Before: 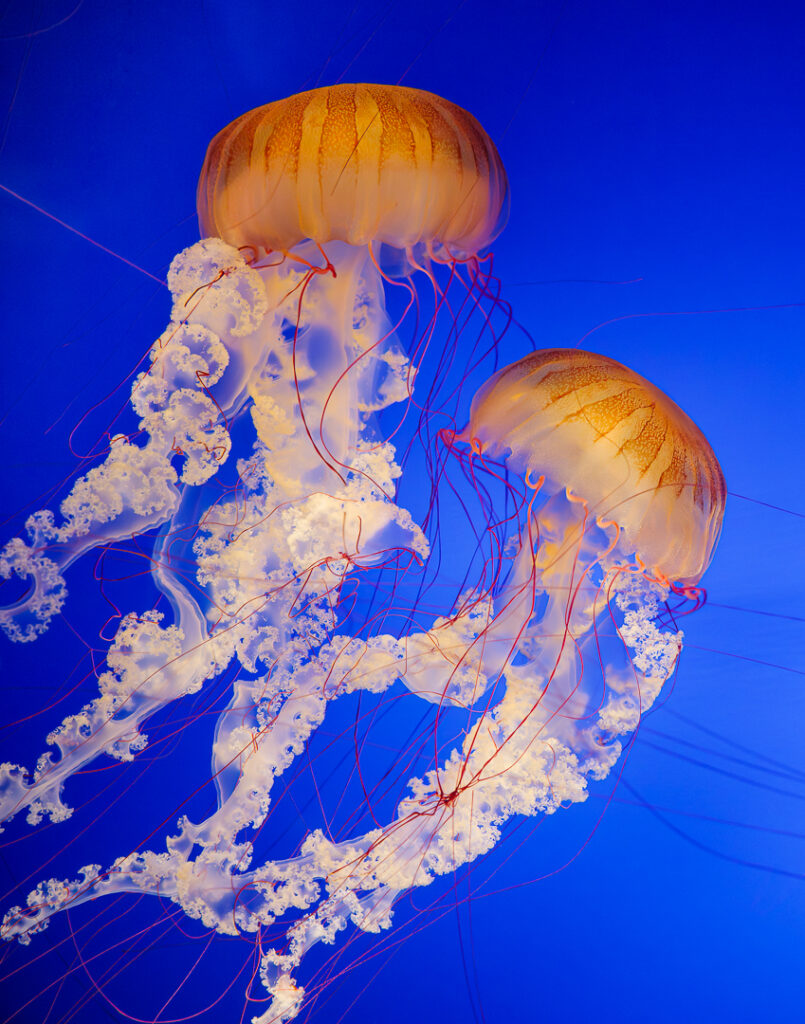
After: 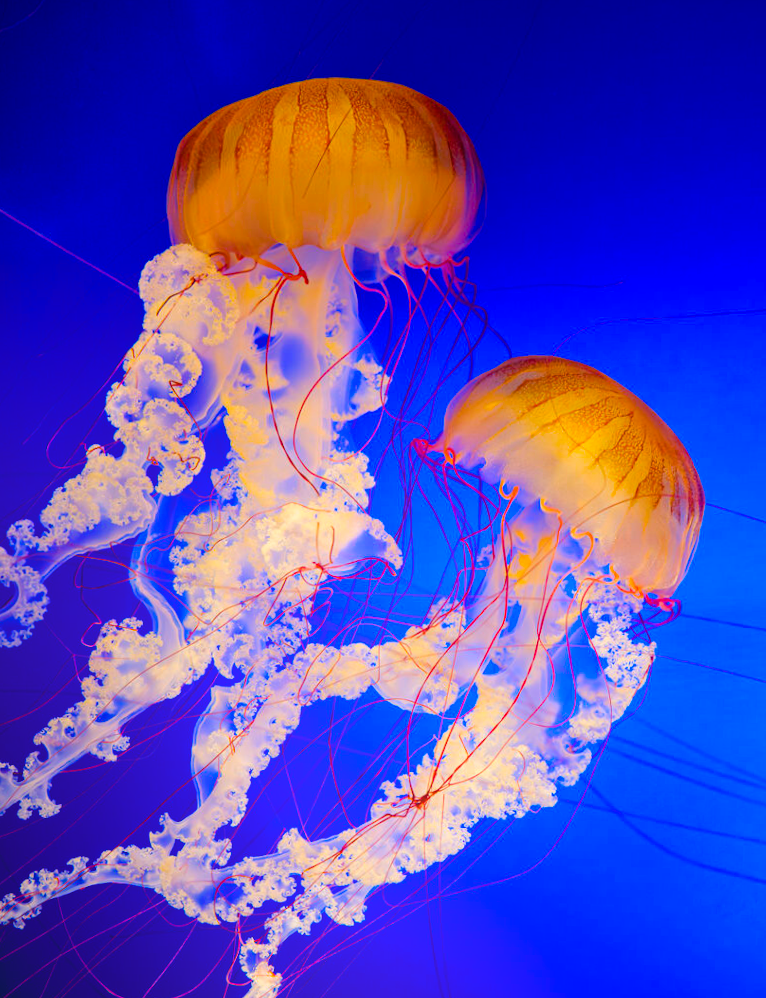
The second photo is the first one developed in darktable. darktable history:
exposure: exposure 0.078 EV, compensate highlight preservation false
rotate and perspective: rotation 0.074°, lens shift (vertical) 0.096, lens shift (horizontal) -0.041, crop left 0.043, crop right 0.952, crop top 0.024, crop bottom 0.979
color balance rgb: linear chroma grading › global chroma 15%, perceptual saturation grading › global saturation 30%
bloom: size 40%
